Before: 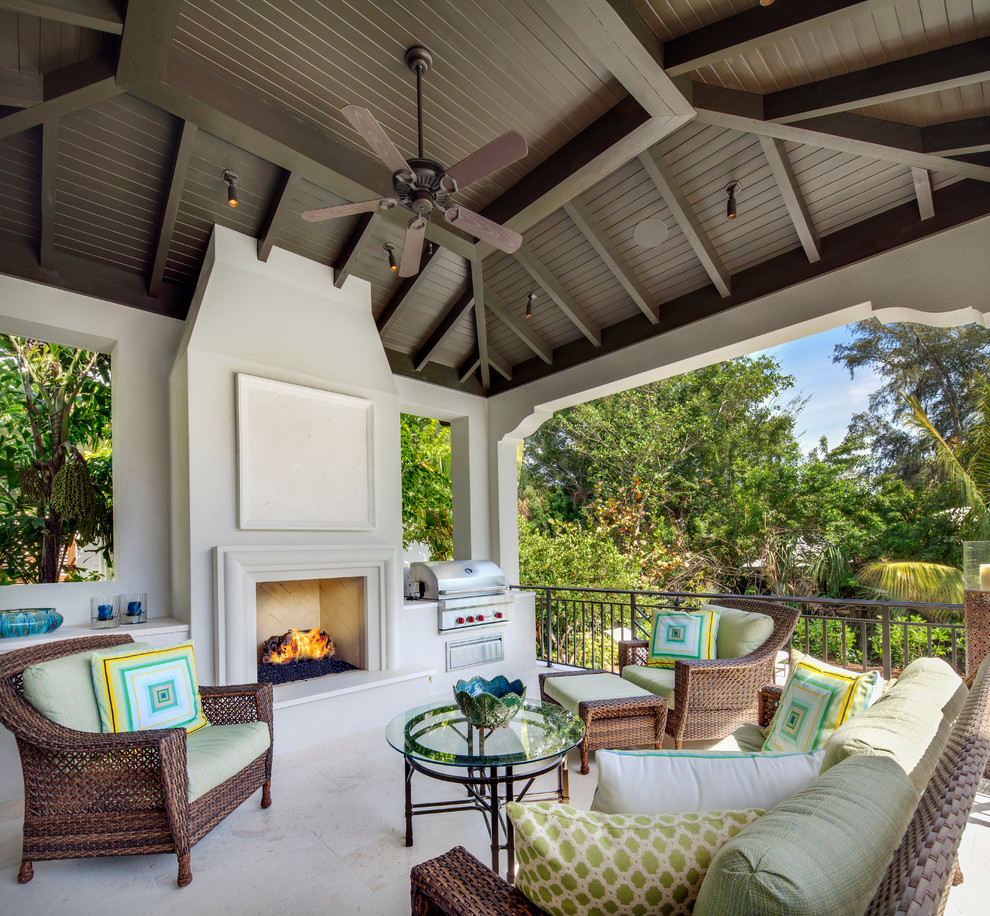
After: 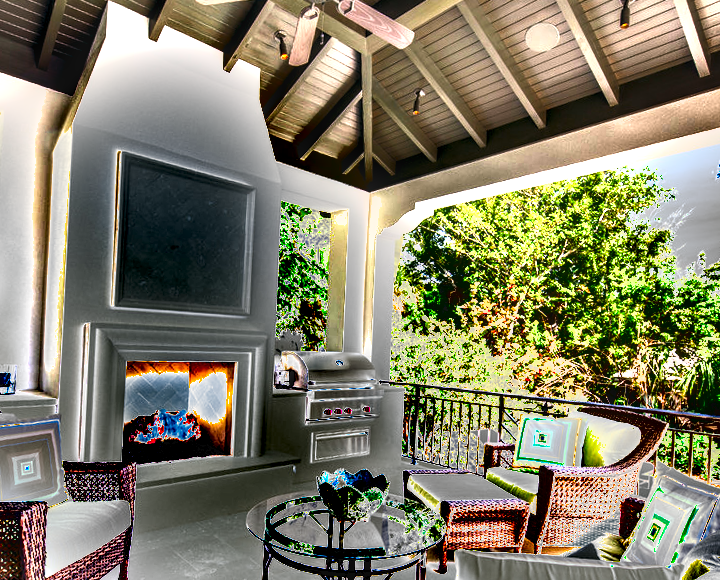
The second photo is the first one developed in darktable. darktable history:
local contrast: on, module defaults
levels: levels [0.029, 0.545, 0.971]
color correction: highlights a* -0.206, highlights b* -0.066
exposure: black level correction 0, exposure 1.493 EV, compensate highlight preservation false
shadows and highlights: soften with gaussian
color balance rgb: highlights gain › chroma 1.436%, highlights gain › hue 311.84°, global offset › luminance -0.346%, global offset › chroma 0.106%, global offset › hue 162.3°, perceptual saturation grading › global saturation 19.622%, perceptual brilliance grading › global brilliance 18.376%, global vibrance 20%
crop and rotate: angle -3.63°, left 9.889%, top 20.677%, right 12.47%, bottom 11.766%
